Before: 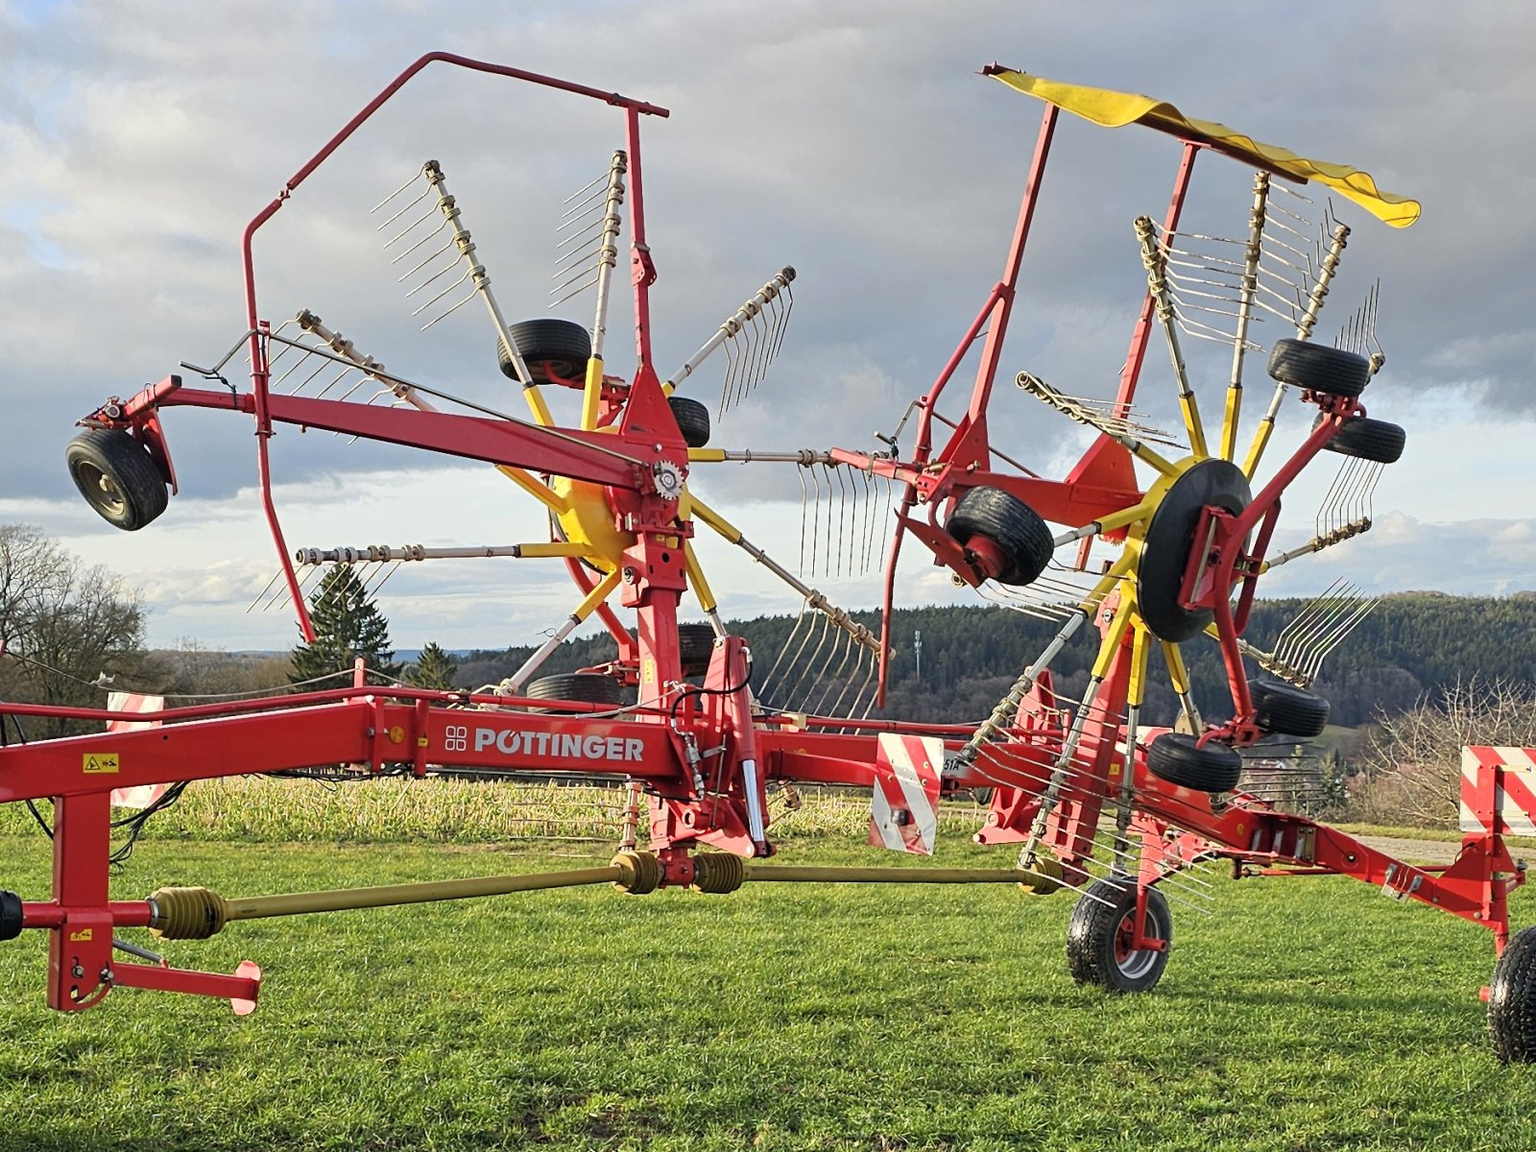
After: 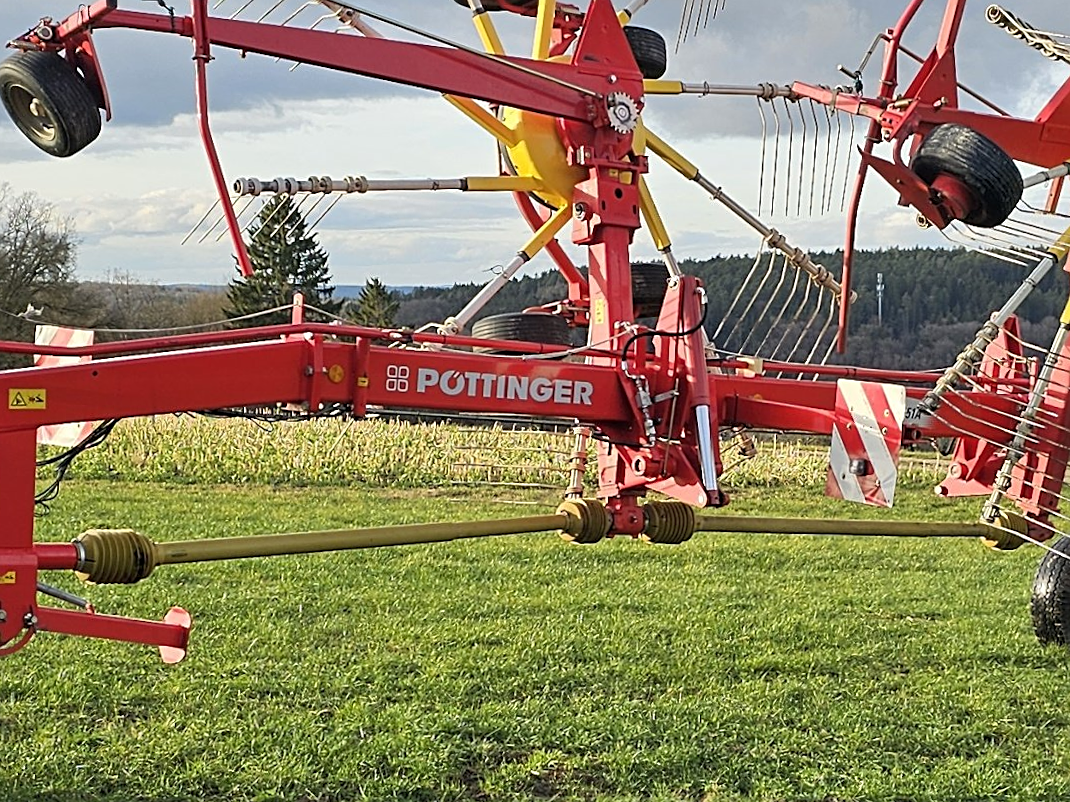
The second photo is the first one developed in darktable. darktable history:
sharpen: on, module defaults
crop and rotate: angle -0.82°, left 3.85%, top 31.828%, right 27.992%
